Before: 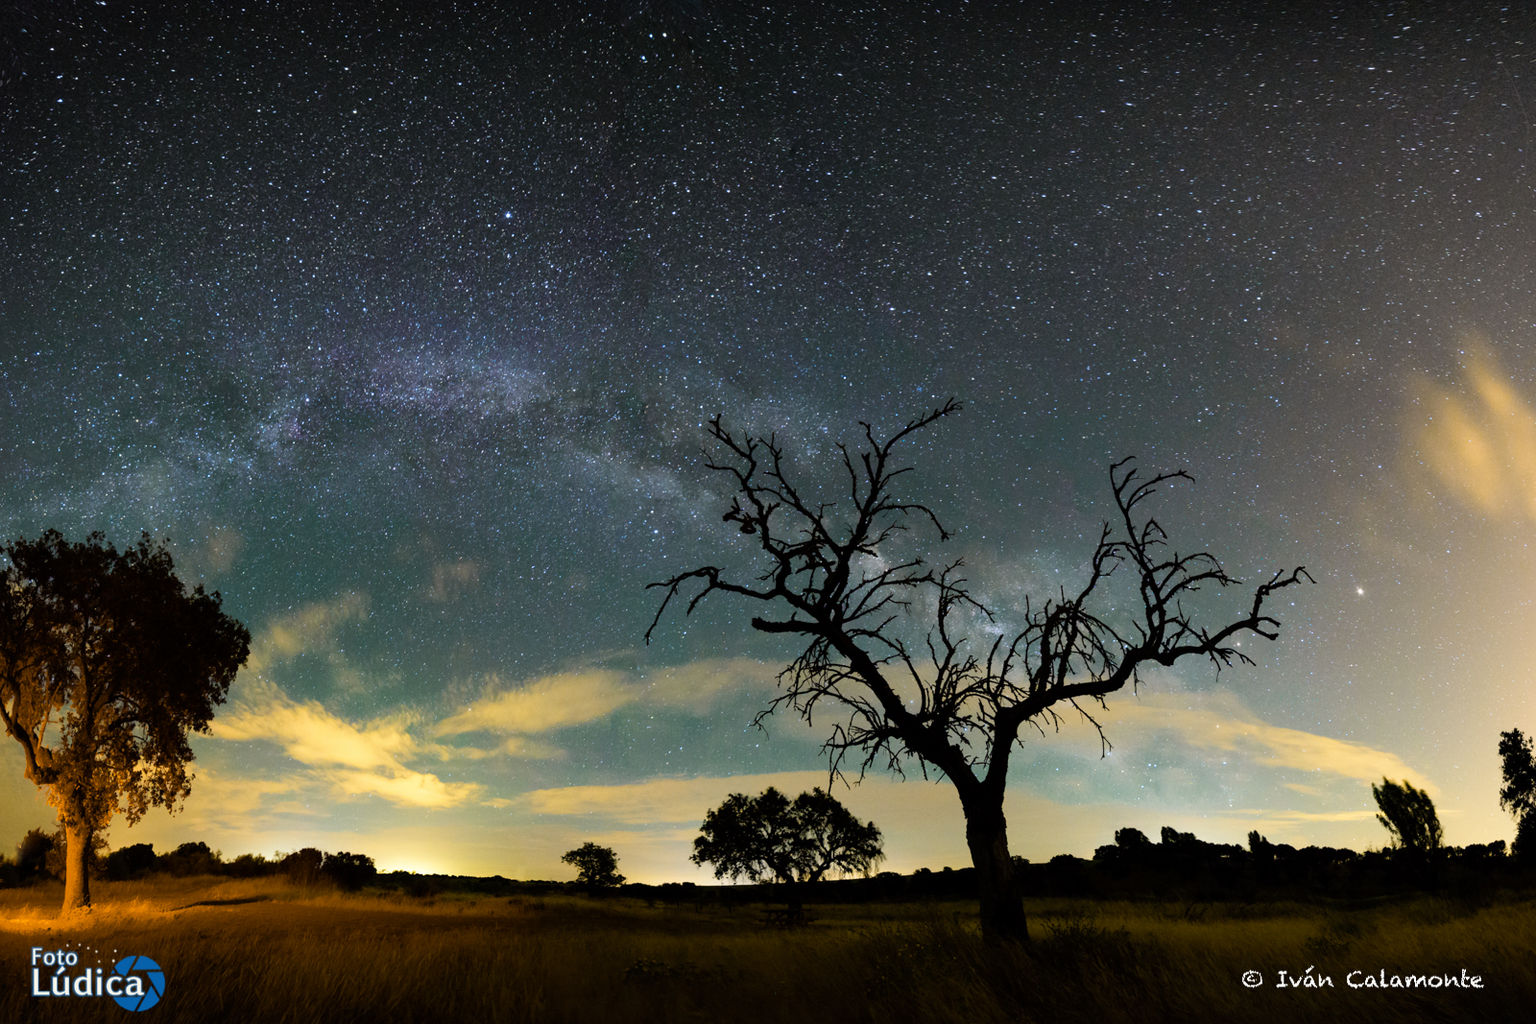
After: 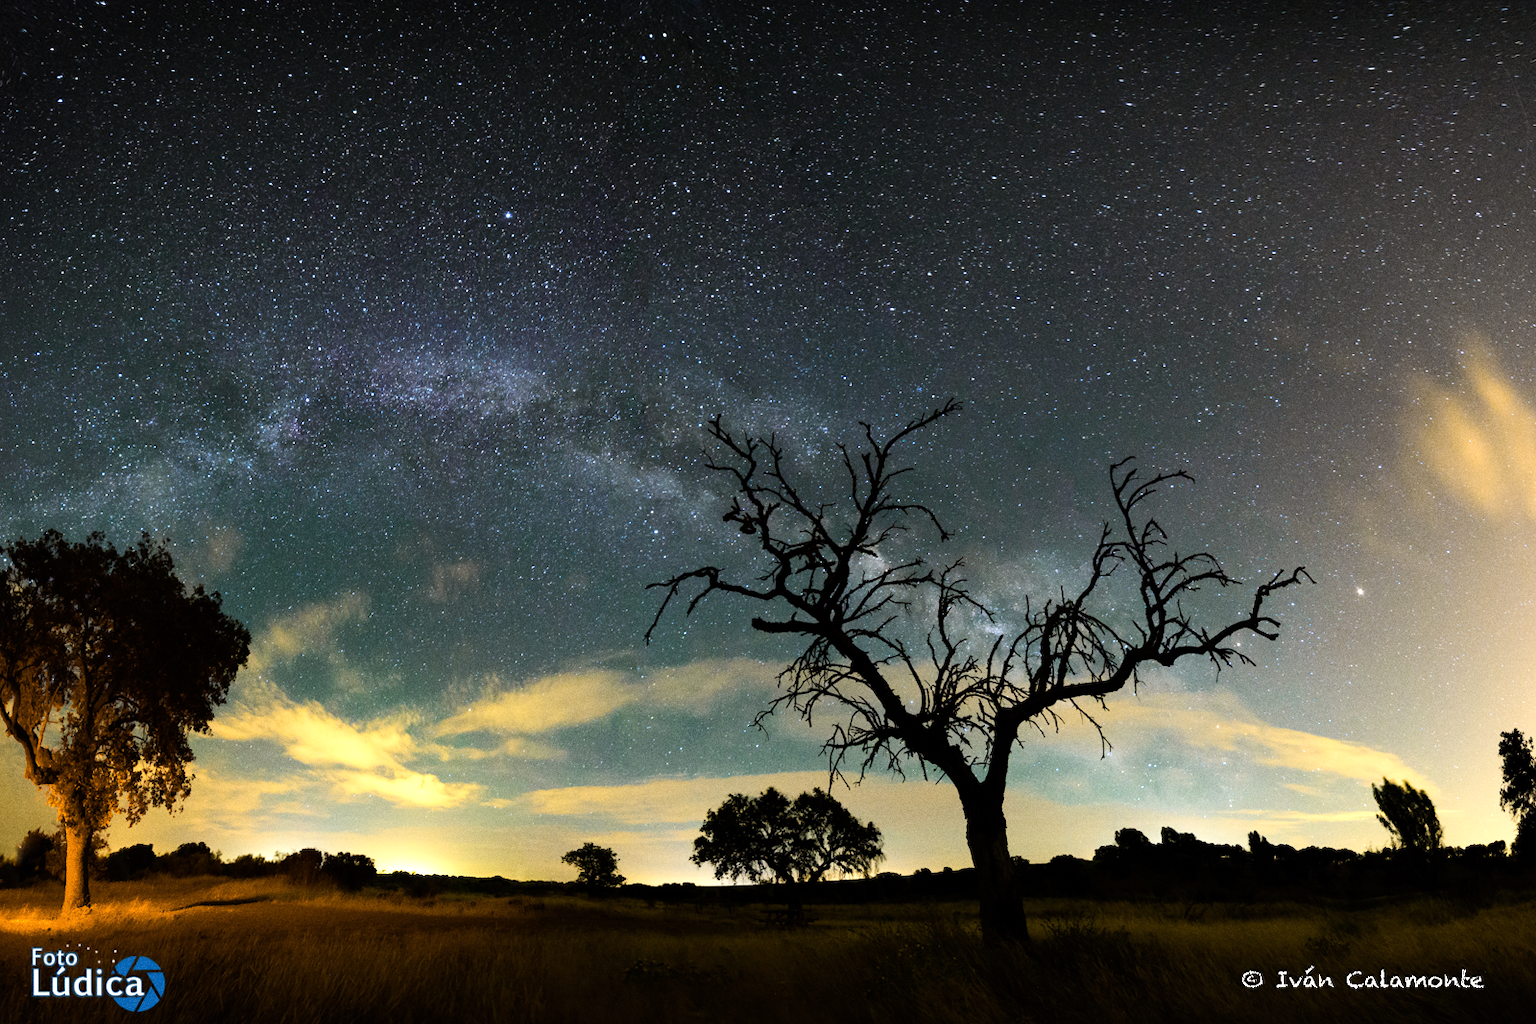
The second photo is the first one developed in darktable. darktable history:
tone equalizer: -8 EV -0.417 EV, -7 EV -0.389 EV, -6 EV -0.333 EV, -5 EV -0.222 EV, -3 EV 0.222 EV, -2 EV 0.333 EV, -1 EV 0.389 EV, +0 EV 0.417 EV, edges refinement/feathering 500, mask exposure compensation -1.57 EV, preserve details no
grain: coarseness 0.47 ISO
